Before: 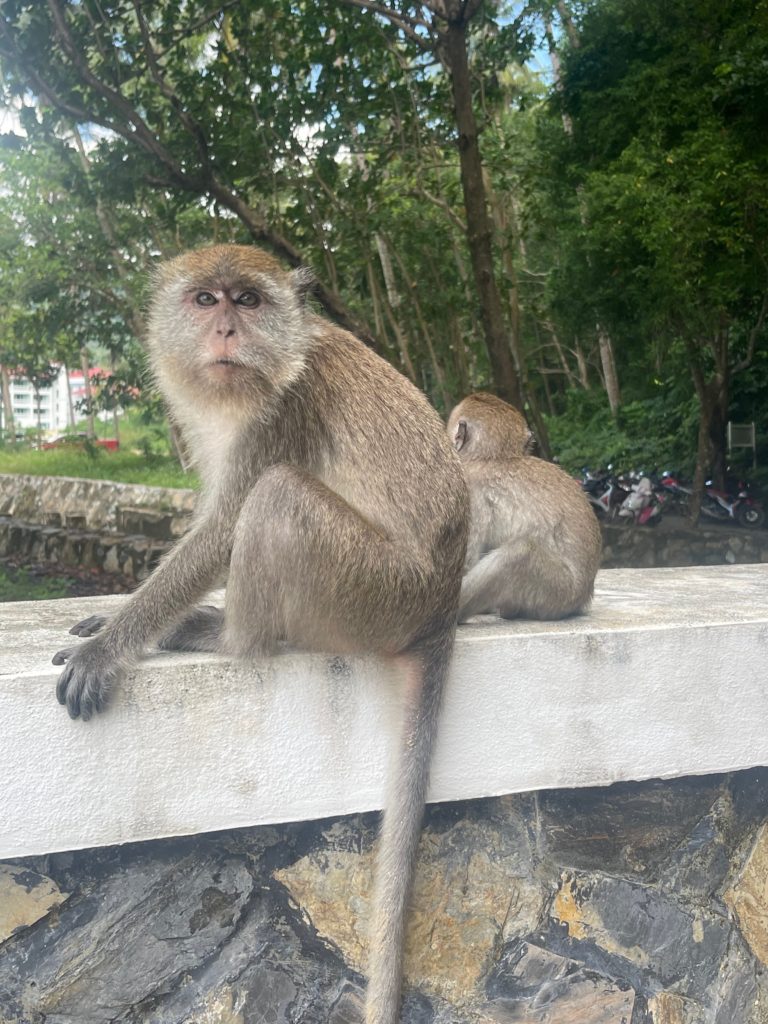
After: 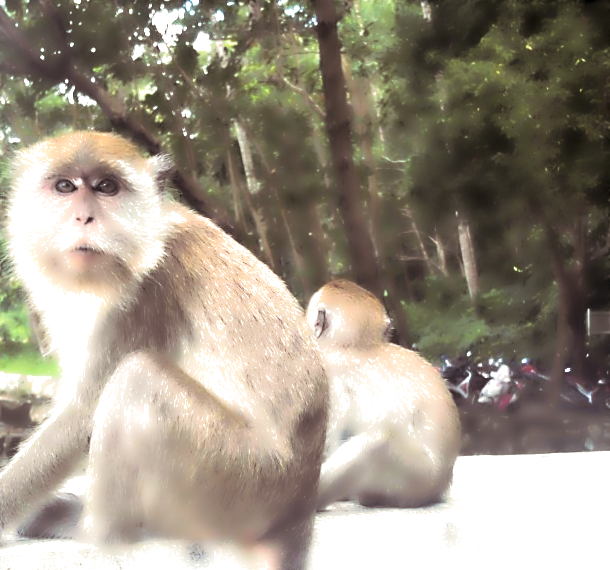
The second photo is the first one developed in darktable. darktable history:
contrast equalizer: octaves 7, y [[0.6 ×6], [0.55 ×6], [0 ×6], [0 ×6], [0 ×6]]
crop: left 18.38%, top 11.092%, right 2.134%, bottom 33.217%
exposure: black level correction 0, exposure 1.1 EV, compensate exposure bias true, compensate highlight preservation false
lowpass: radius 4, soften with bilateral filter, unbound 0
split-toning: shadows › saturation 0.24, highlights › hue 54°, highlights › saturation 0.24
